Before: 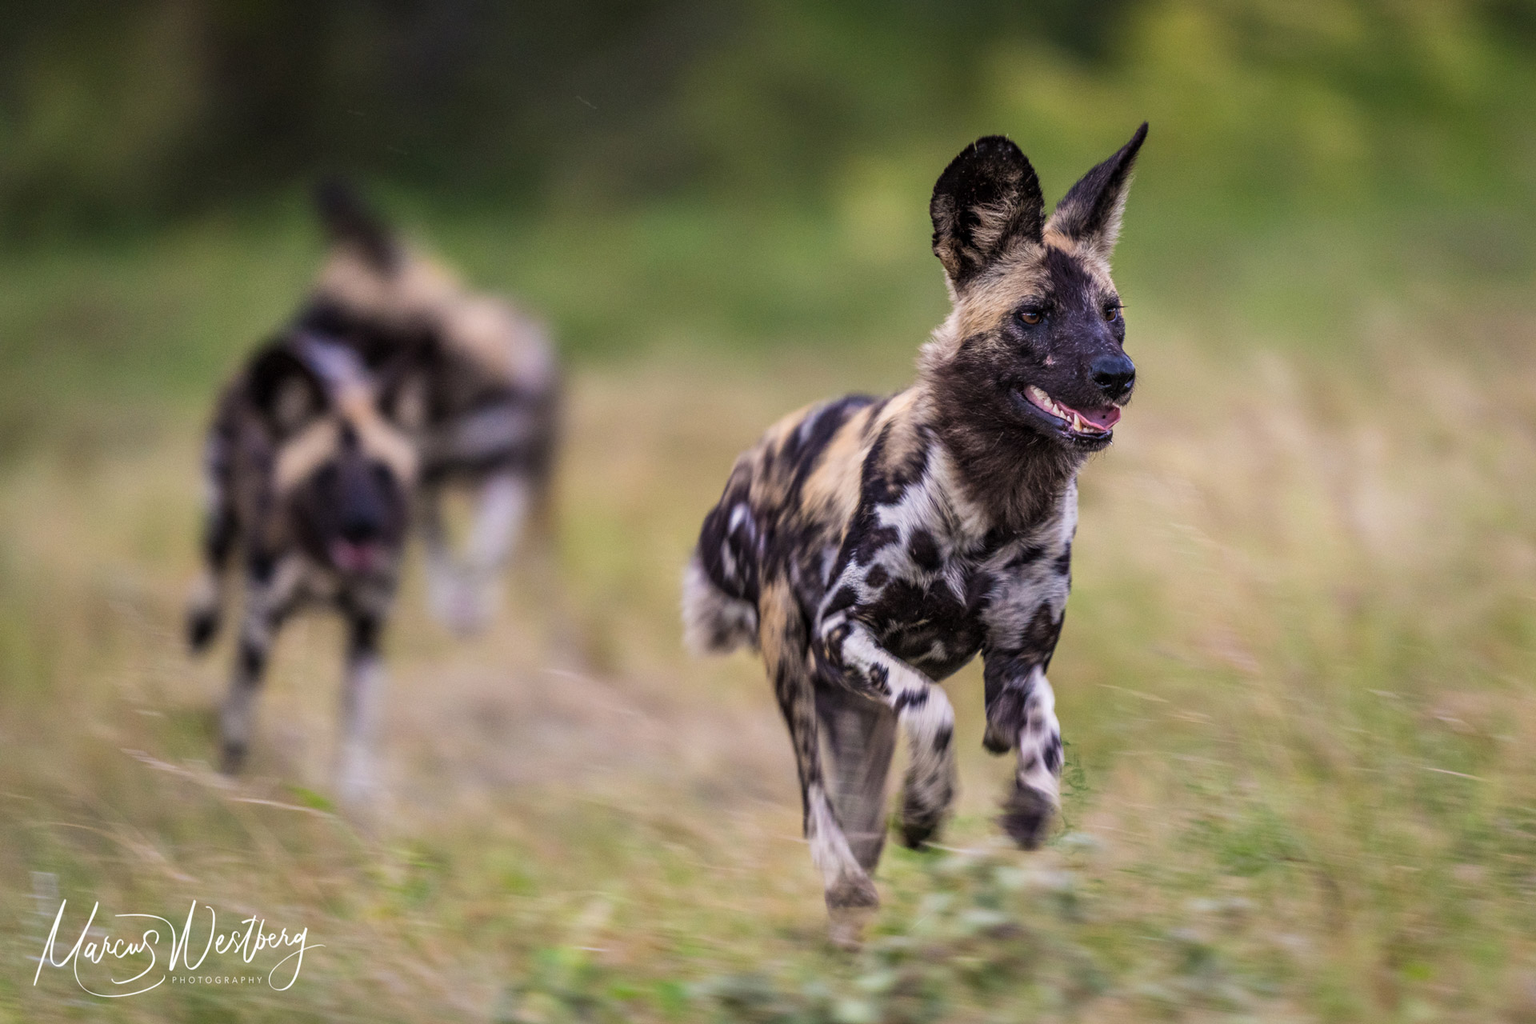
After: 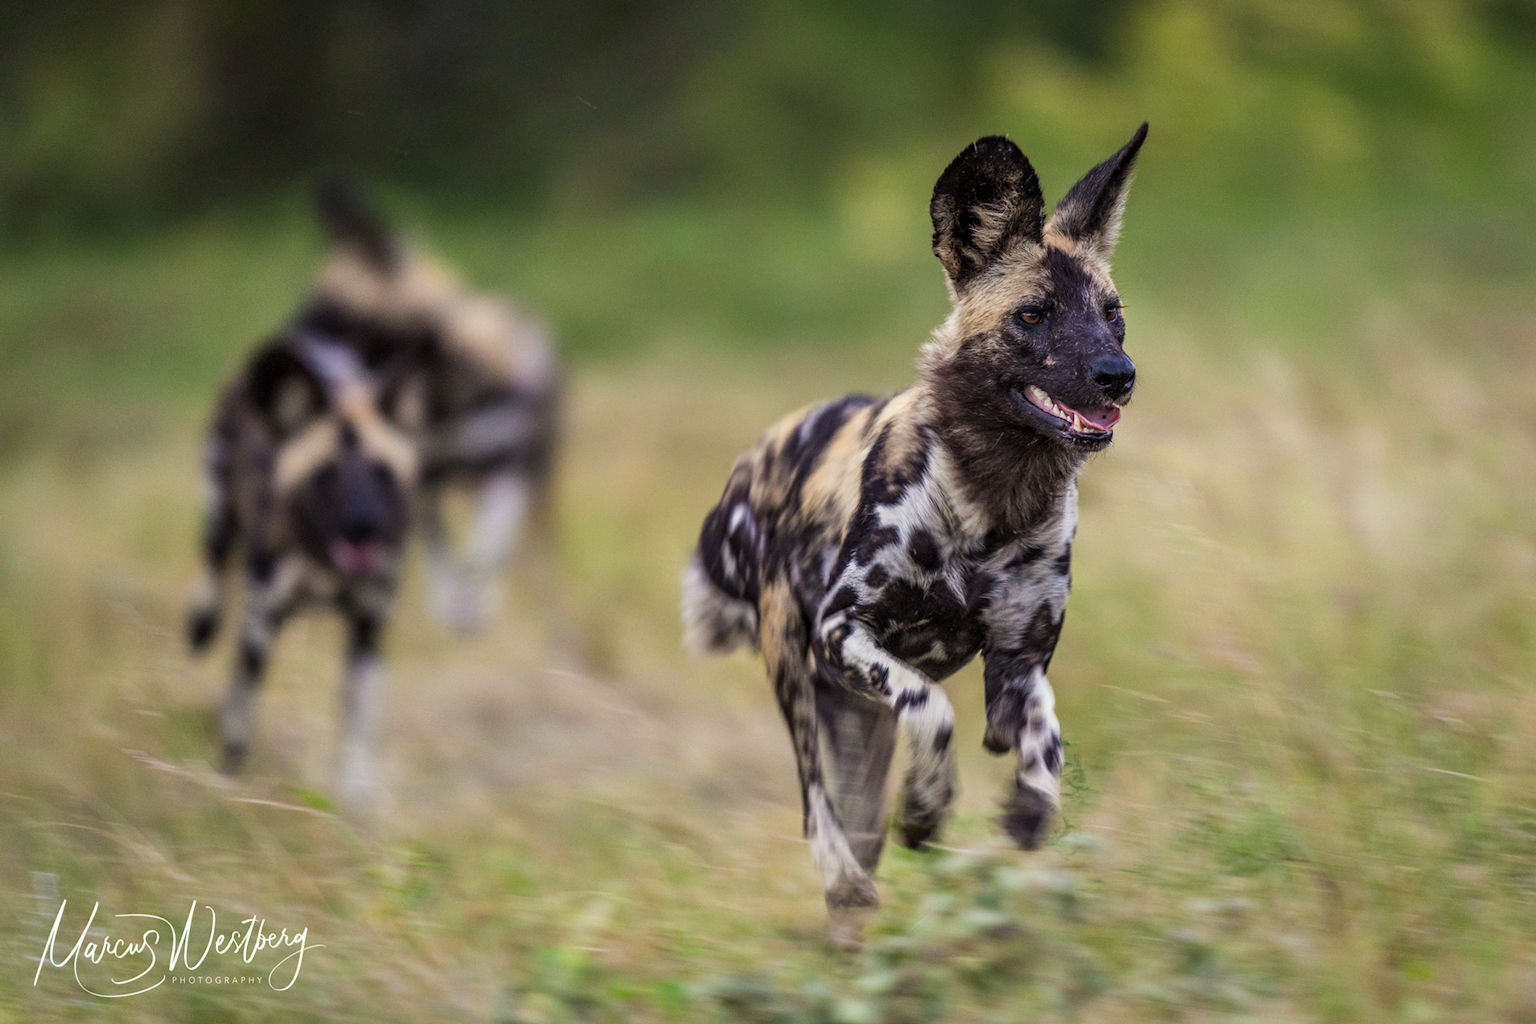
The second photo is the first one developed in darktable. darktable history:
color correction: highlights a* -4.73, highlights b* 5.06, saturation 0.97
